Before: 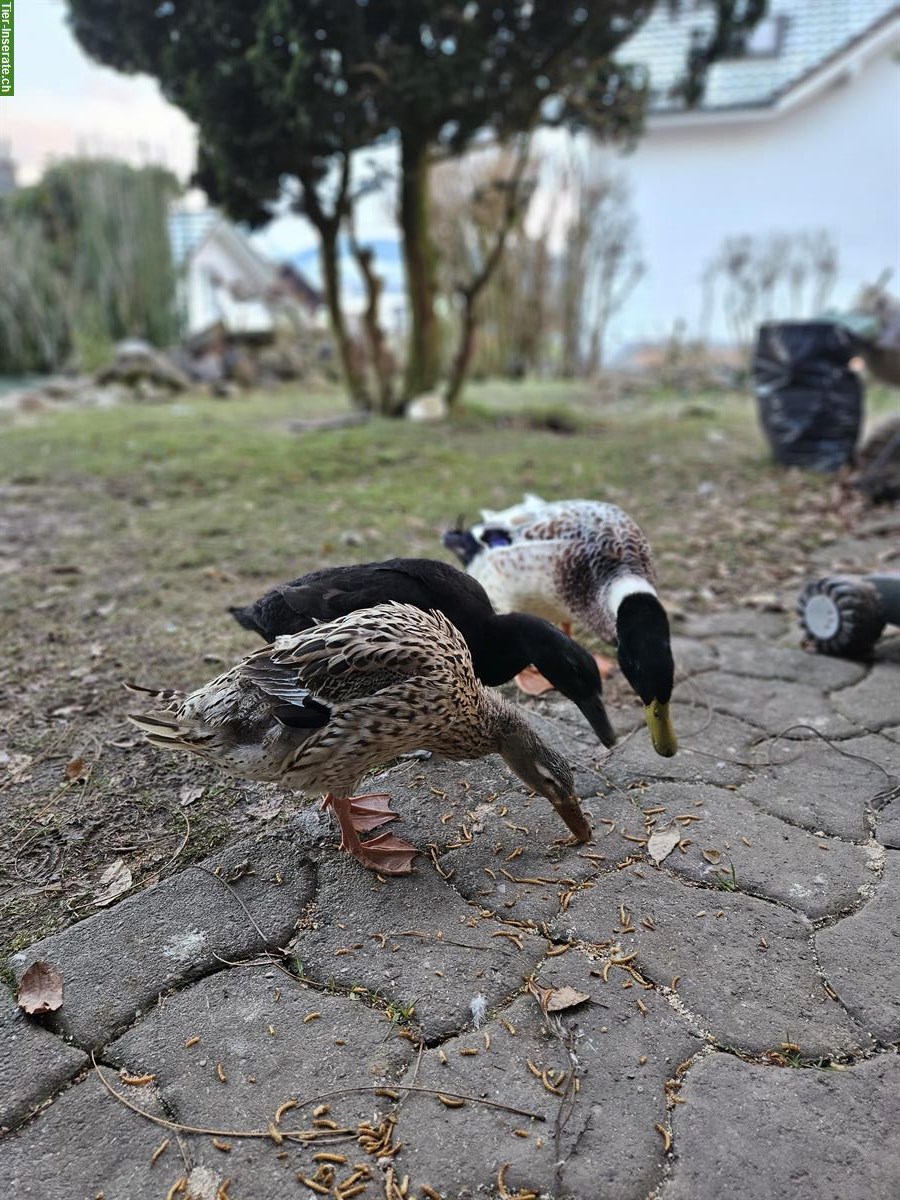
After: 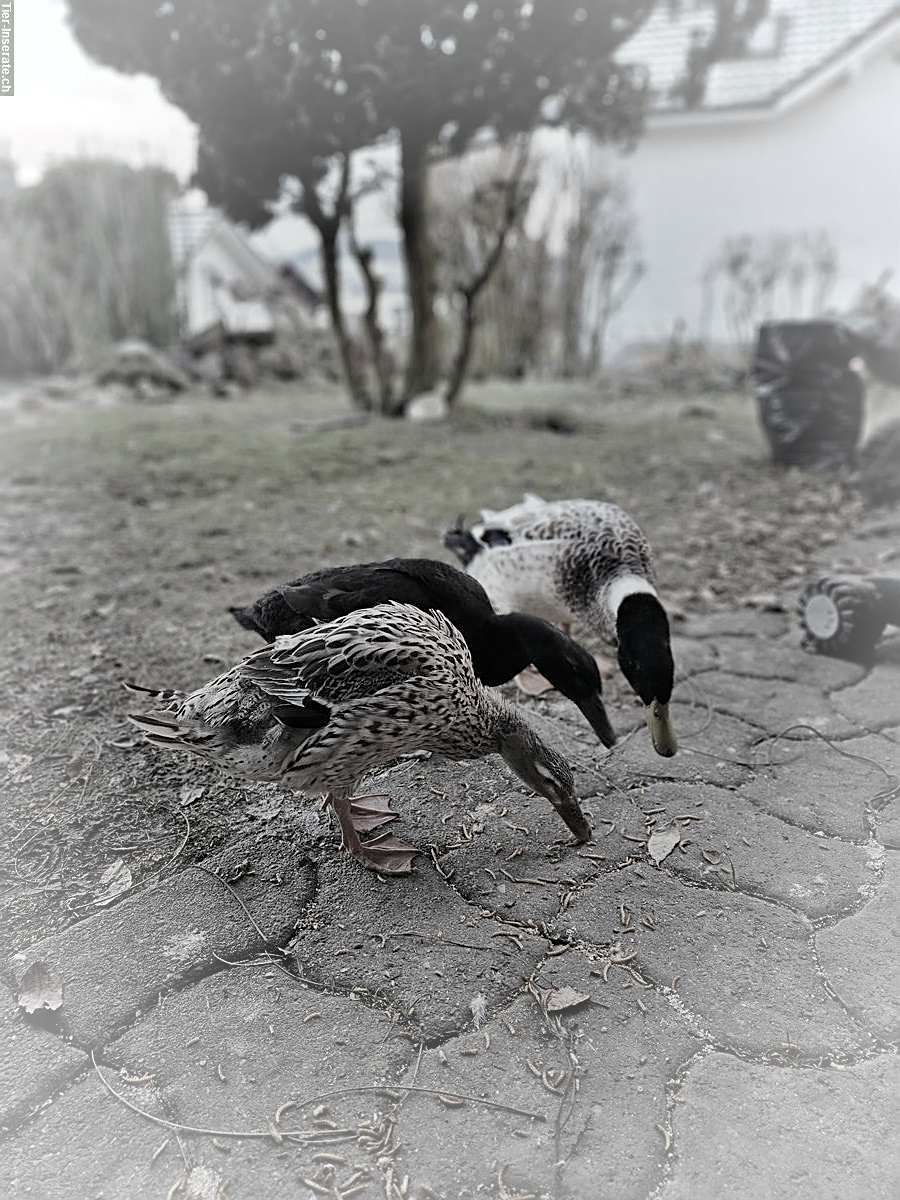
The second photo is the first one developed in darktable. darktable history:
color zones: curves: ch1 [(0, 0.153) (0.143, 0.15) (0.286, 0.151) (0.429, 0.152) (0.571, 0.152) (0.714, 0.151) (0.857, 0.151) (1, 0.153)]
filmic rgb: black relative exposure -14.91 EV, white relative exposure 3 EV, target black luminance 0%, hardness 9.2, latitude 98.73%, contrast 0.916, shadows ↔ highlights balance 0.328%
shadows and highlights: low approximation 0.01, soften with gaussian
sharpen: on, module defaults
vignetting: fall-off start 64.18%, brightness 0.32, saturation -0.003, width/height ratio 0.875
